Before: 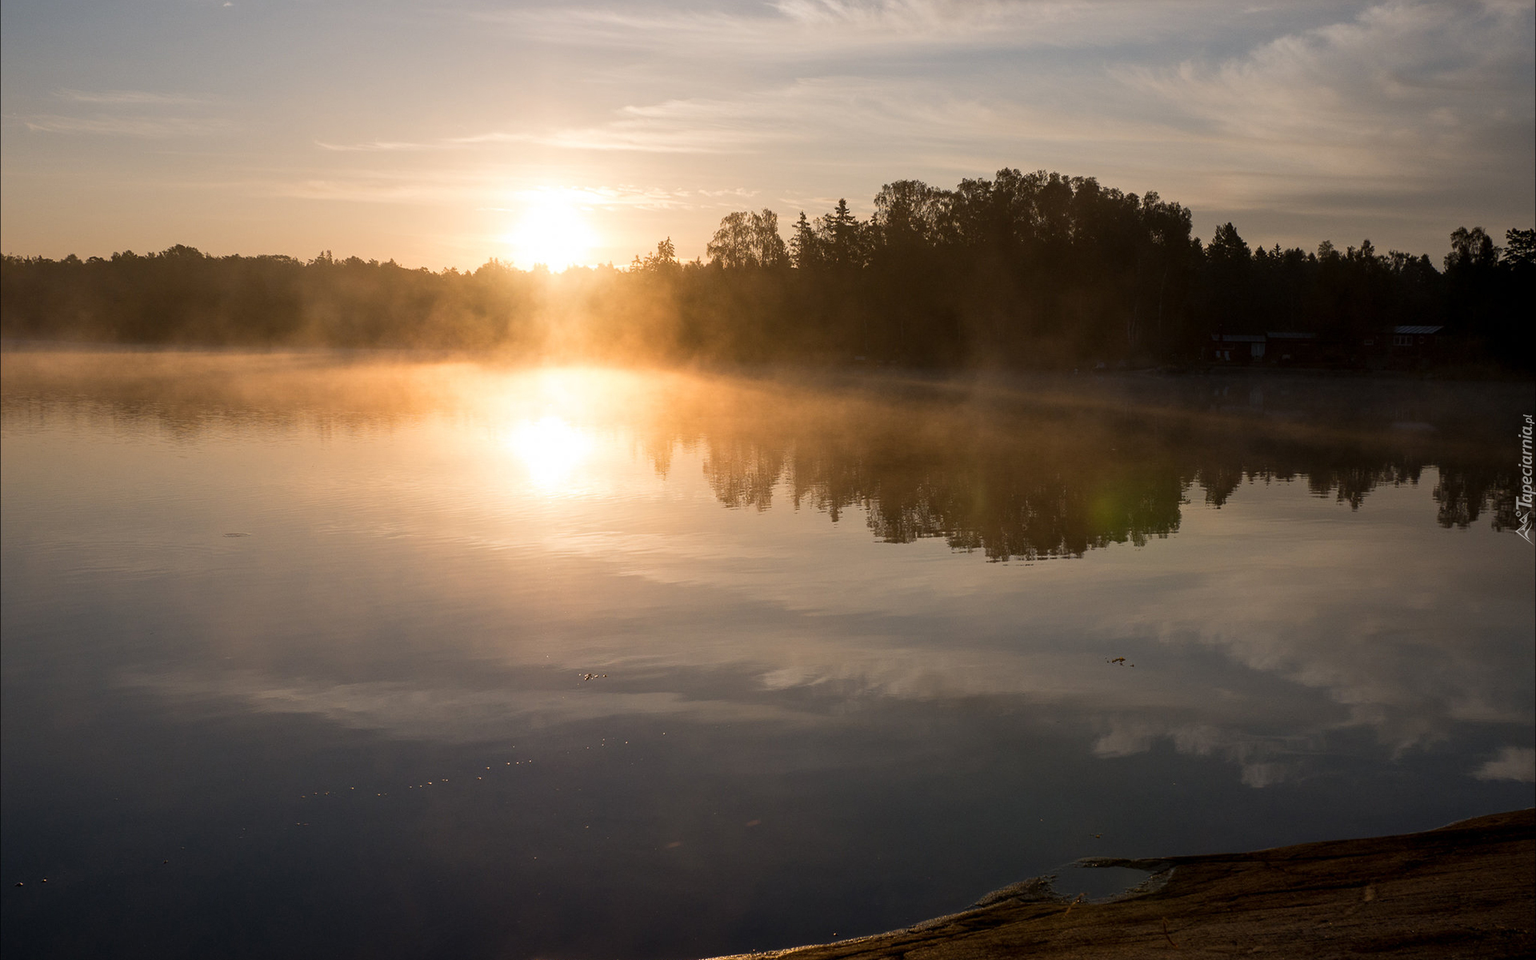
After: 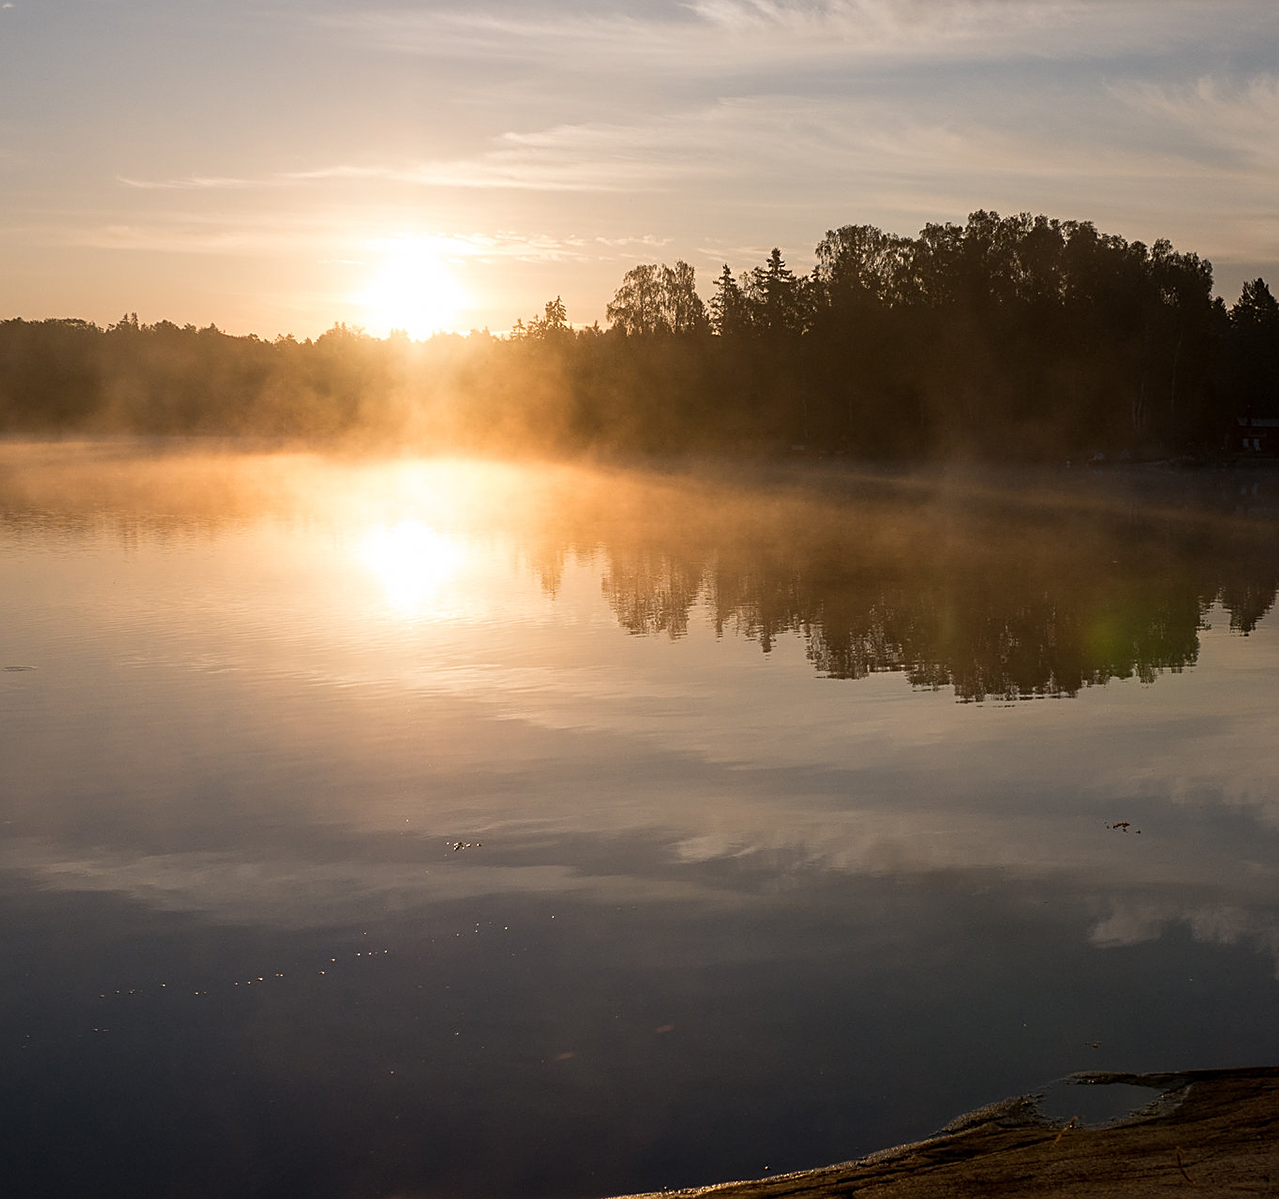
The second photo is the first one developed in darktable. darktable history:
crop and rotate: left 14.46%, right 18.88%
sharpen: on, module defaults
